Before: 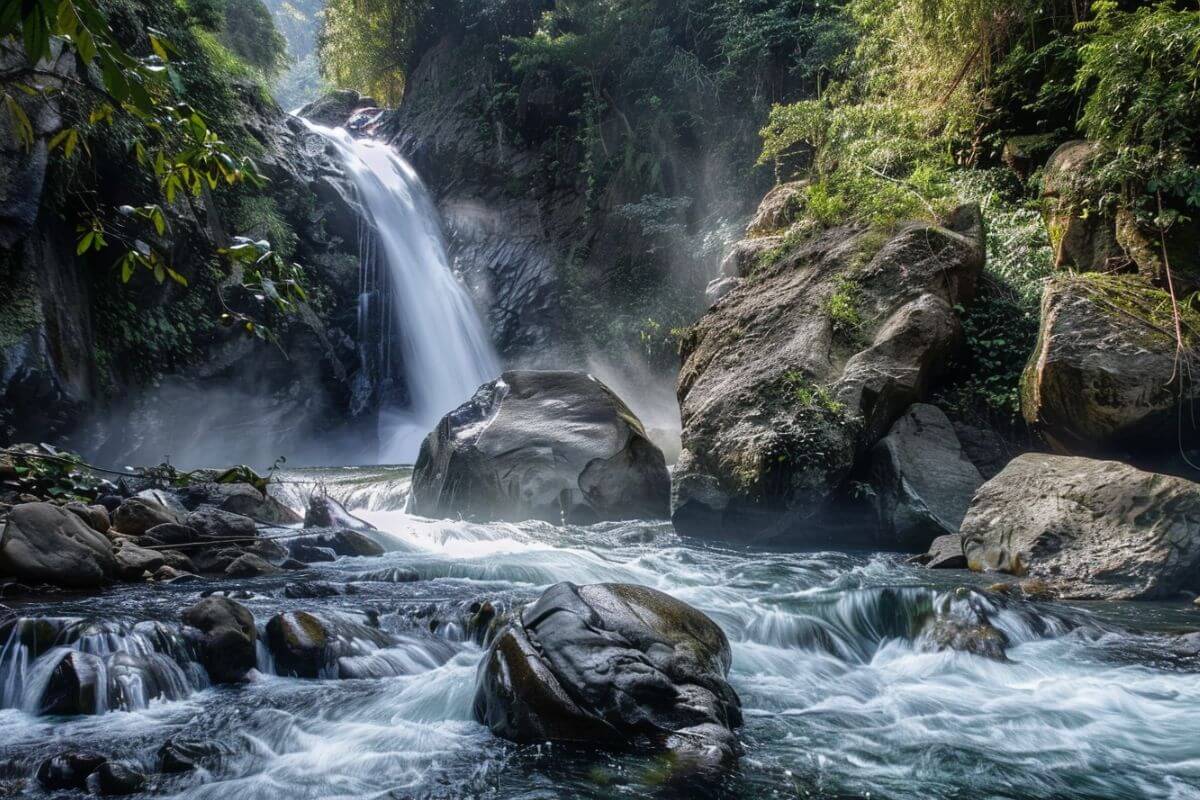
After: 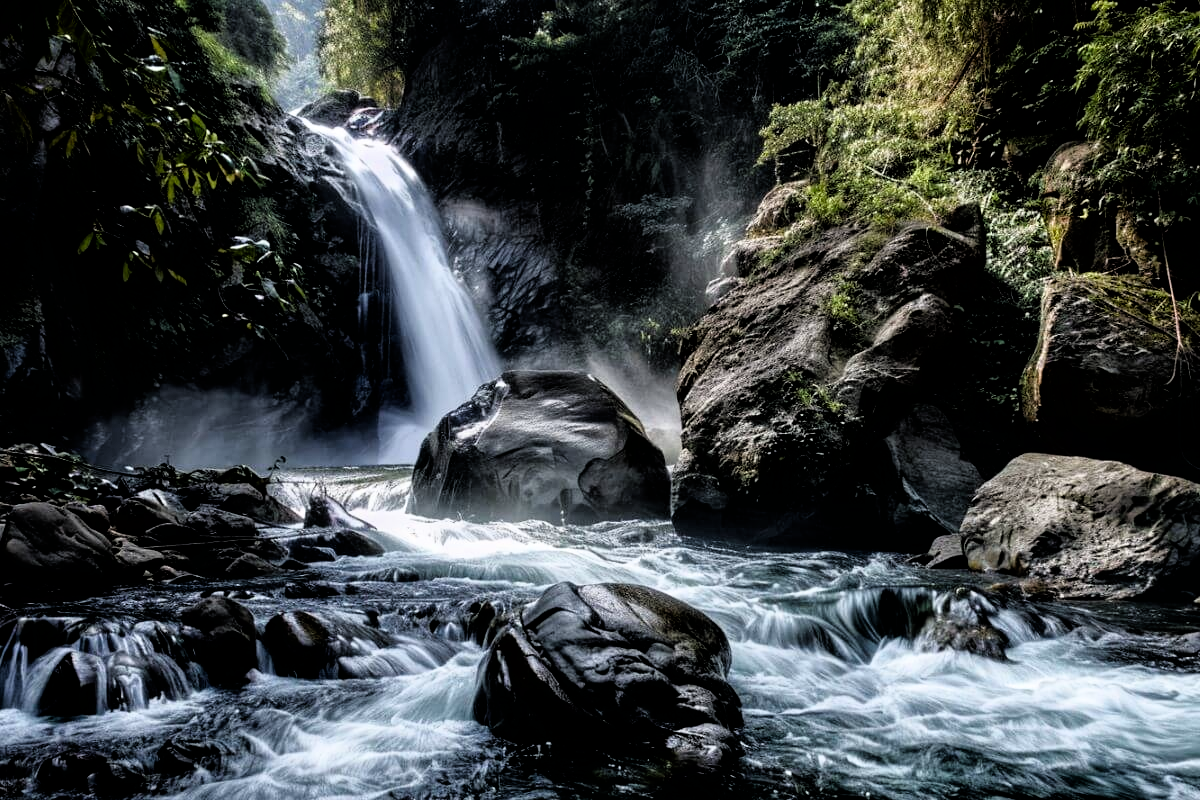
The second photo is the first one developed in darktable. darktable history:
filmic rgb: black relative exposure -3.63 EV, white relative exposure 2.16 EV, hardness 3.62
exposure: black level correction 0.006, exposure -0.226 EV, compensate highlight preservation false
